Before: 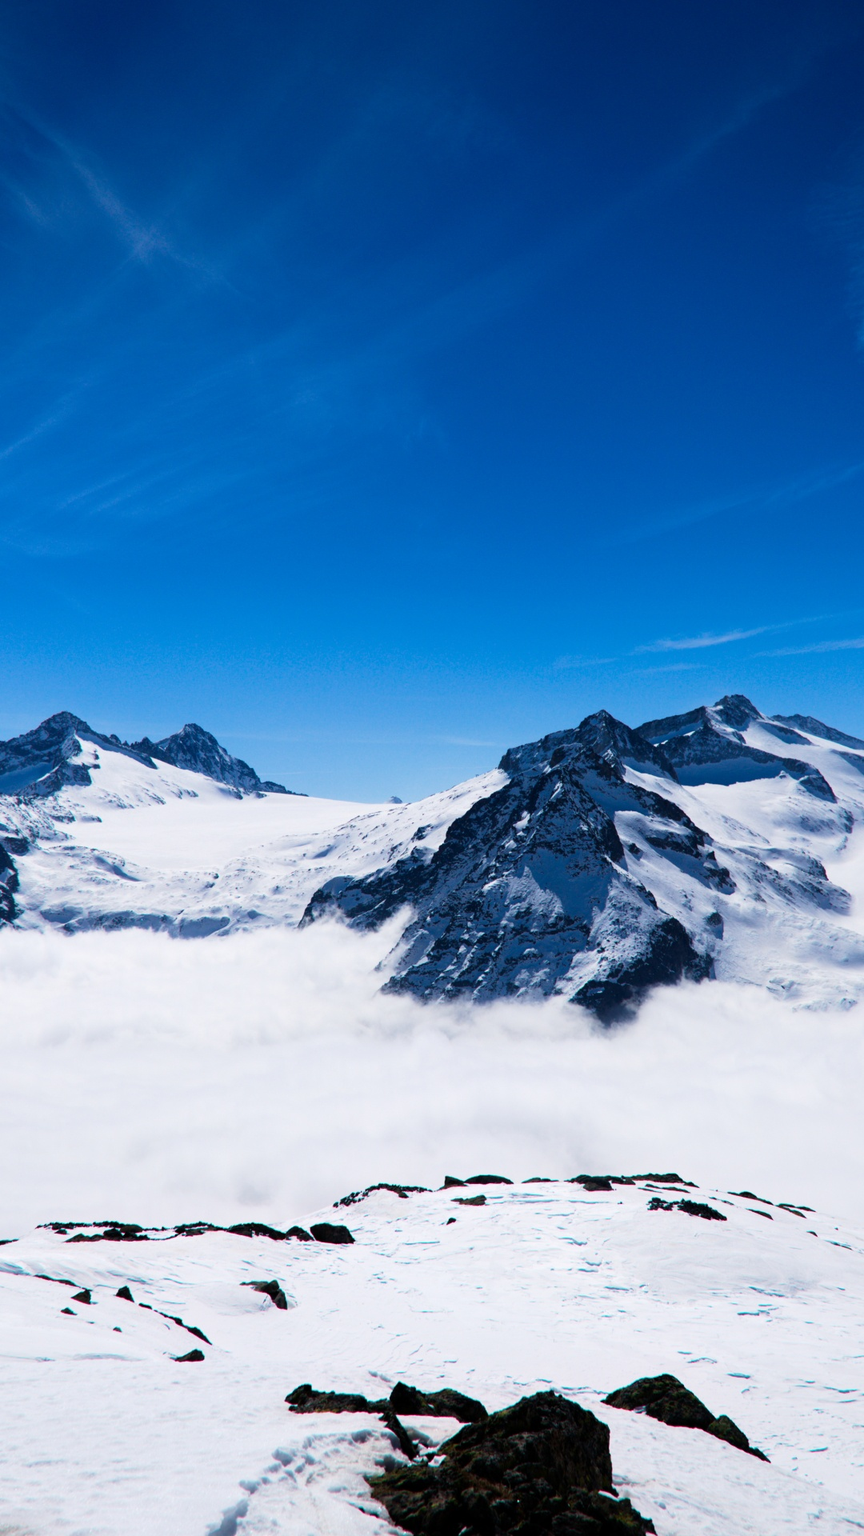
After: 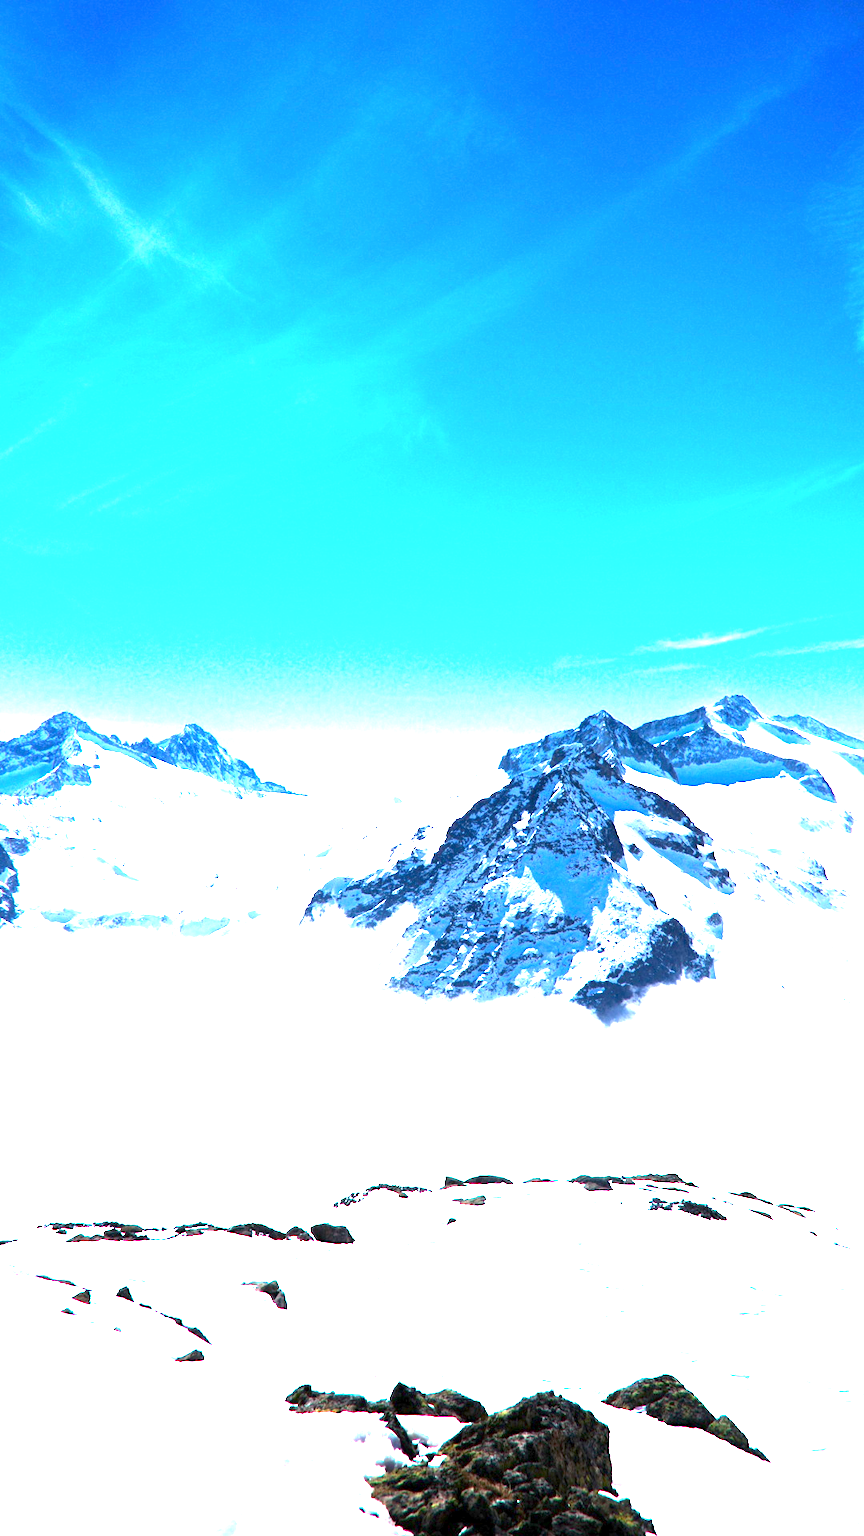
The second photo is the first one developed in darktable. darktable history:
color calibration: illuminant same as pipeline (D50), adaptation none (bypass), x 0.332, y 0.333, temperature 5005.02 K
exposure: exposure 3.052 EV, compensate exposure bias true, compensate highlight preservation false
